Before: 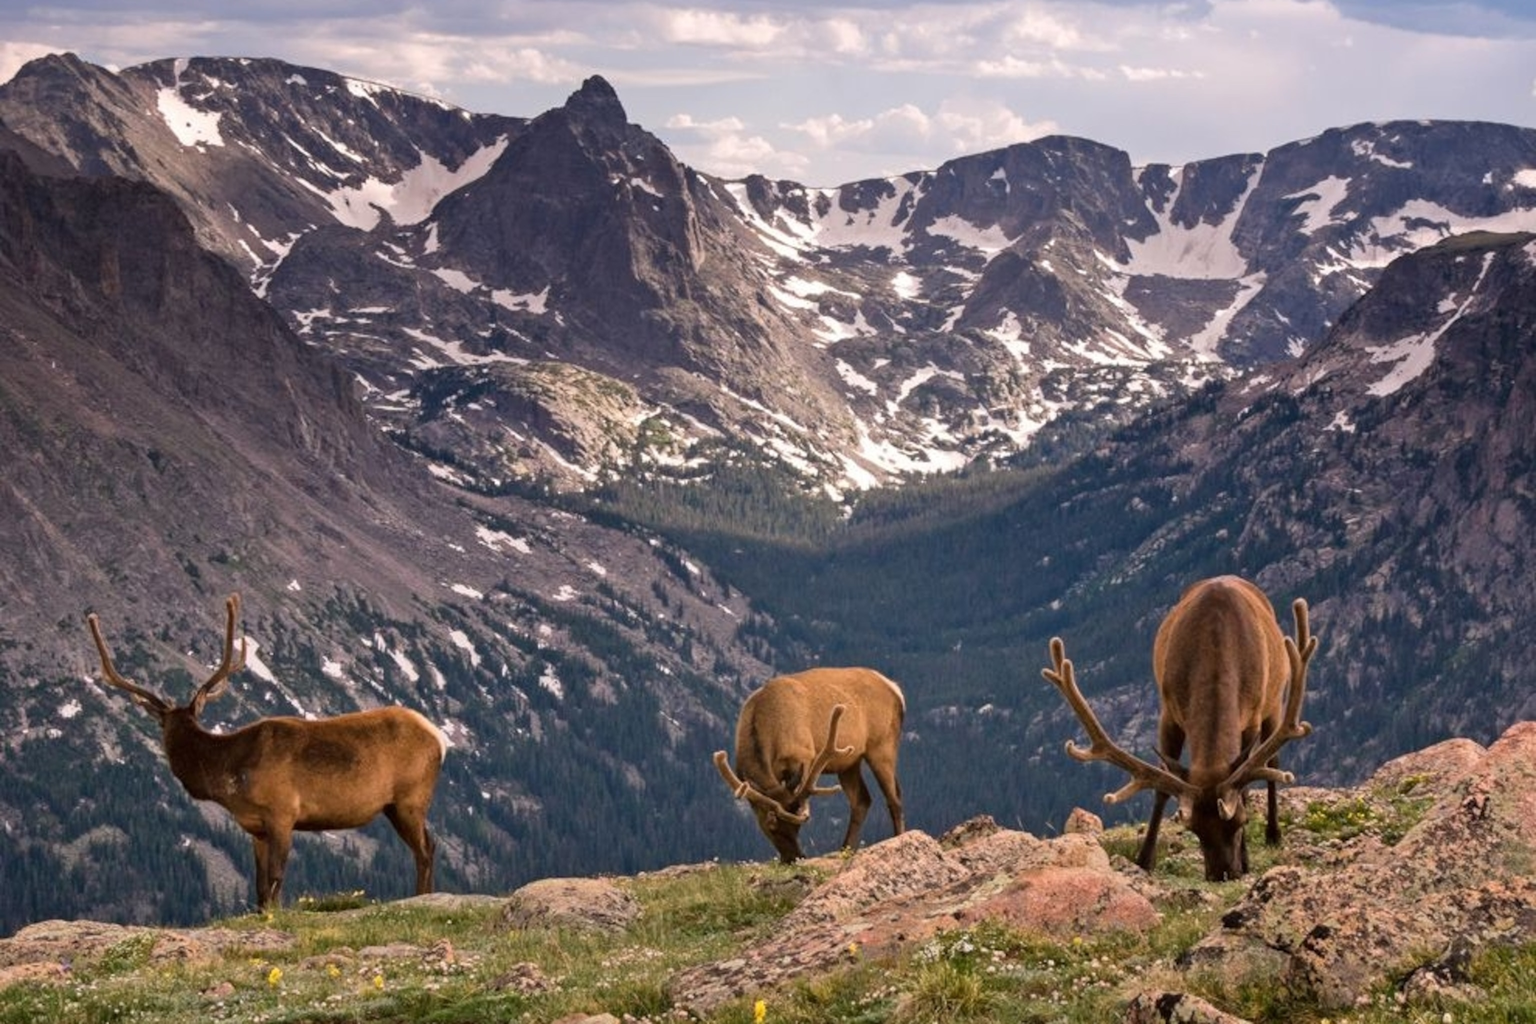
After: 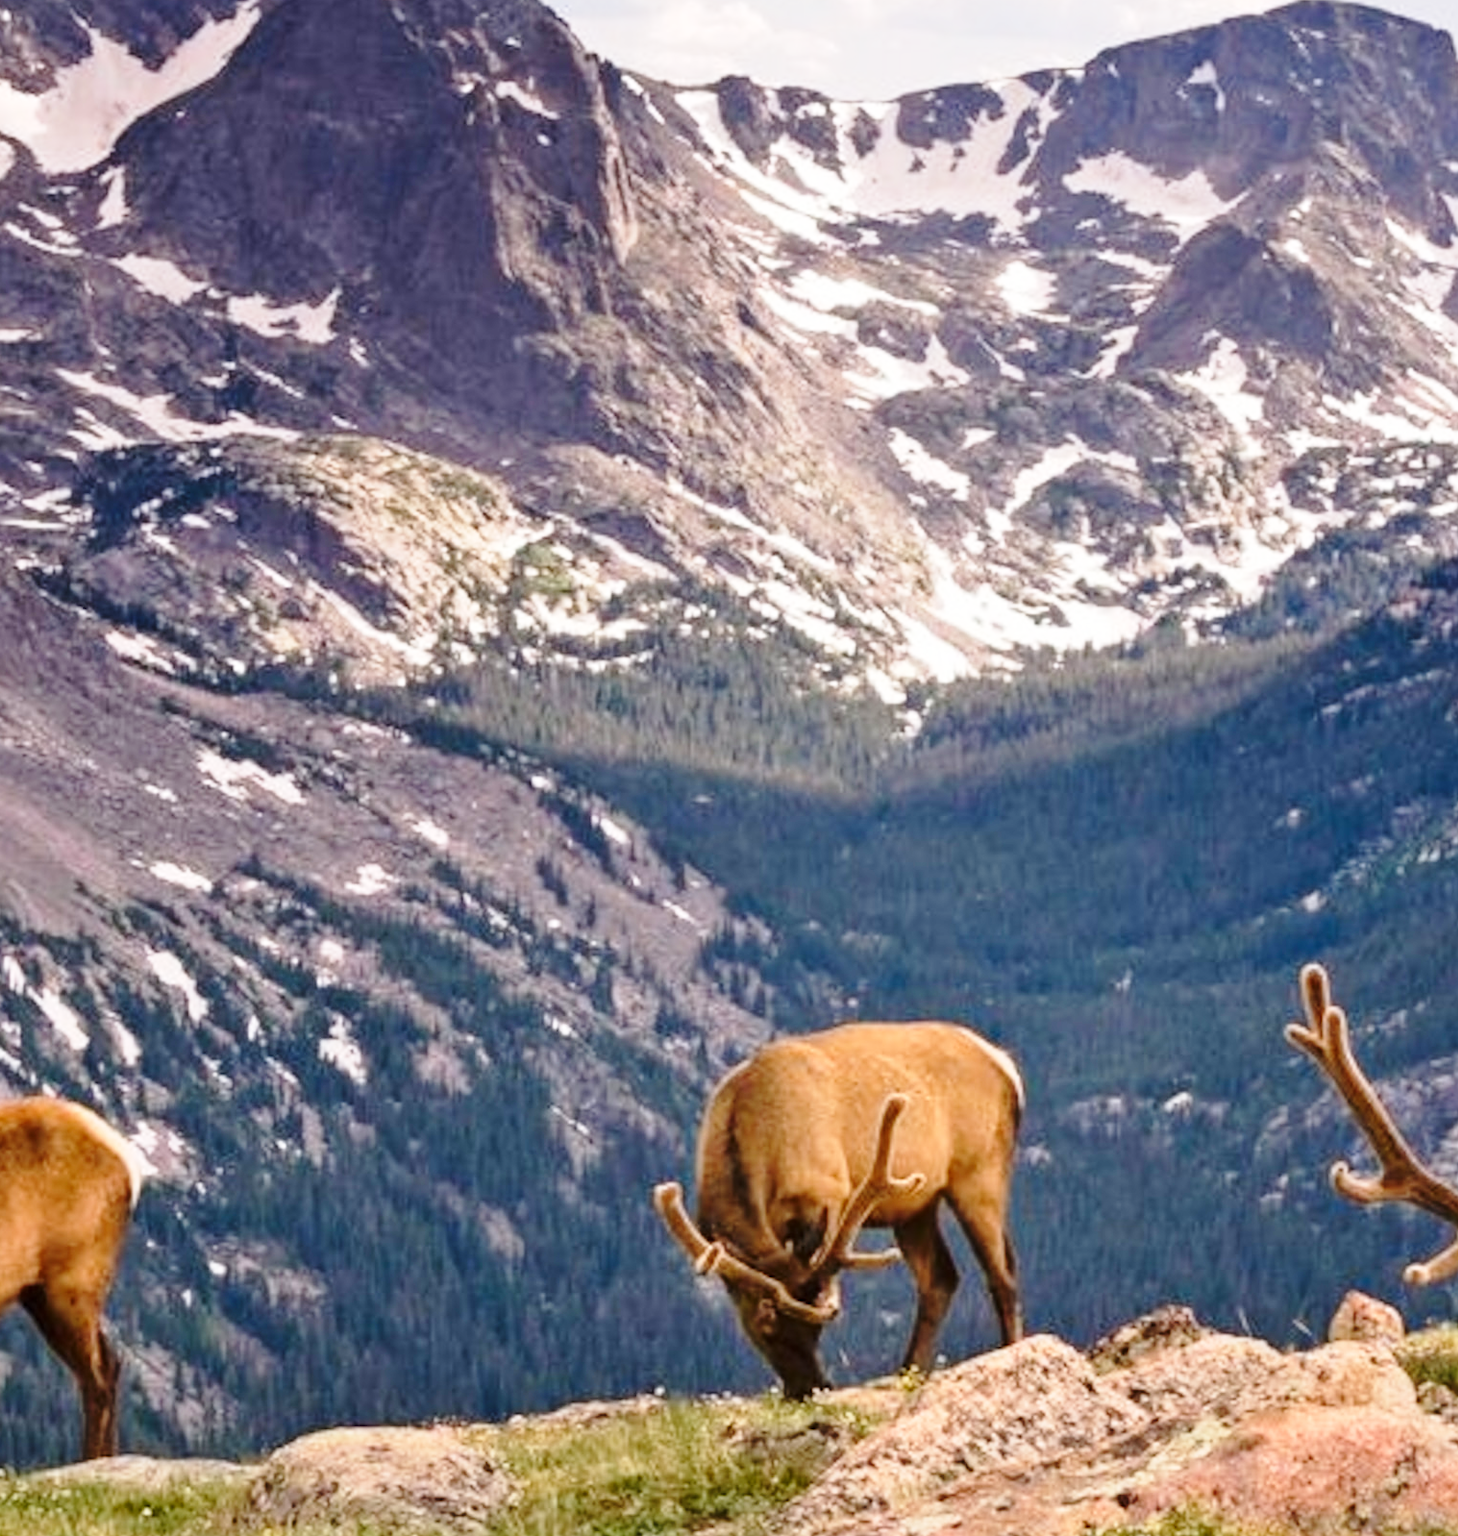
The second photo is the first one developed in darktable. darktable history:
crop and rotate: angle 0.015°, left 24.285%, top 13.249%, right 26.289%, bottom 8.69%
base curve: curves: ch0 [(0, 0) (0.028, 0.03) (0.121, 0.232) (0.46, 0.748) (0.859, 0.968) (1, 1)], preserve colors none
sharpen: amount 0.207
